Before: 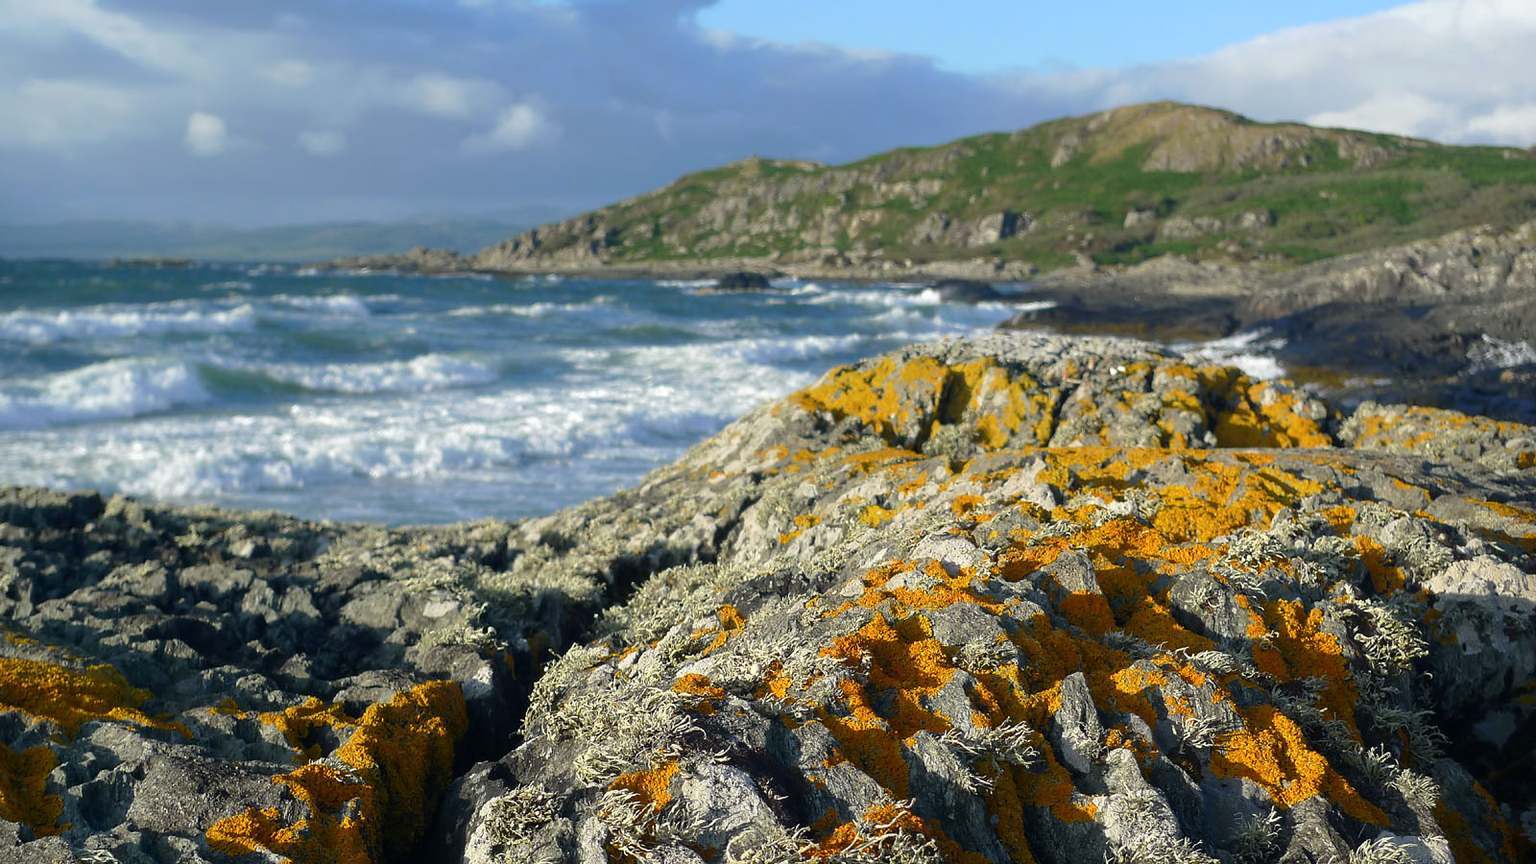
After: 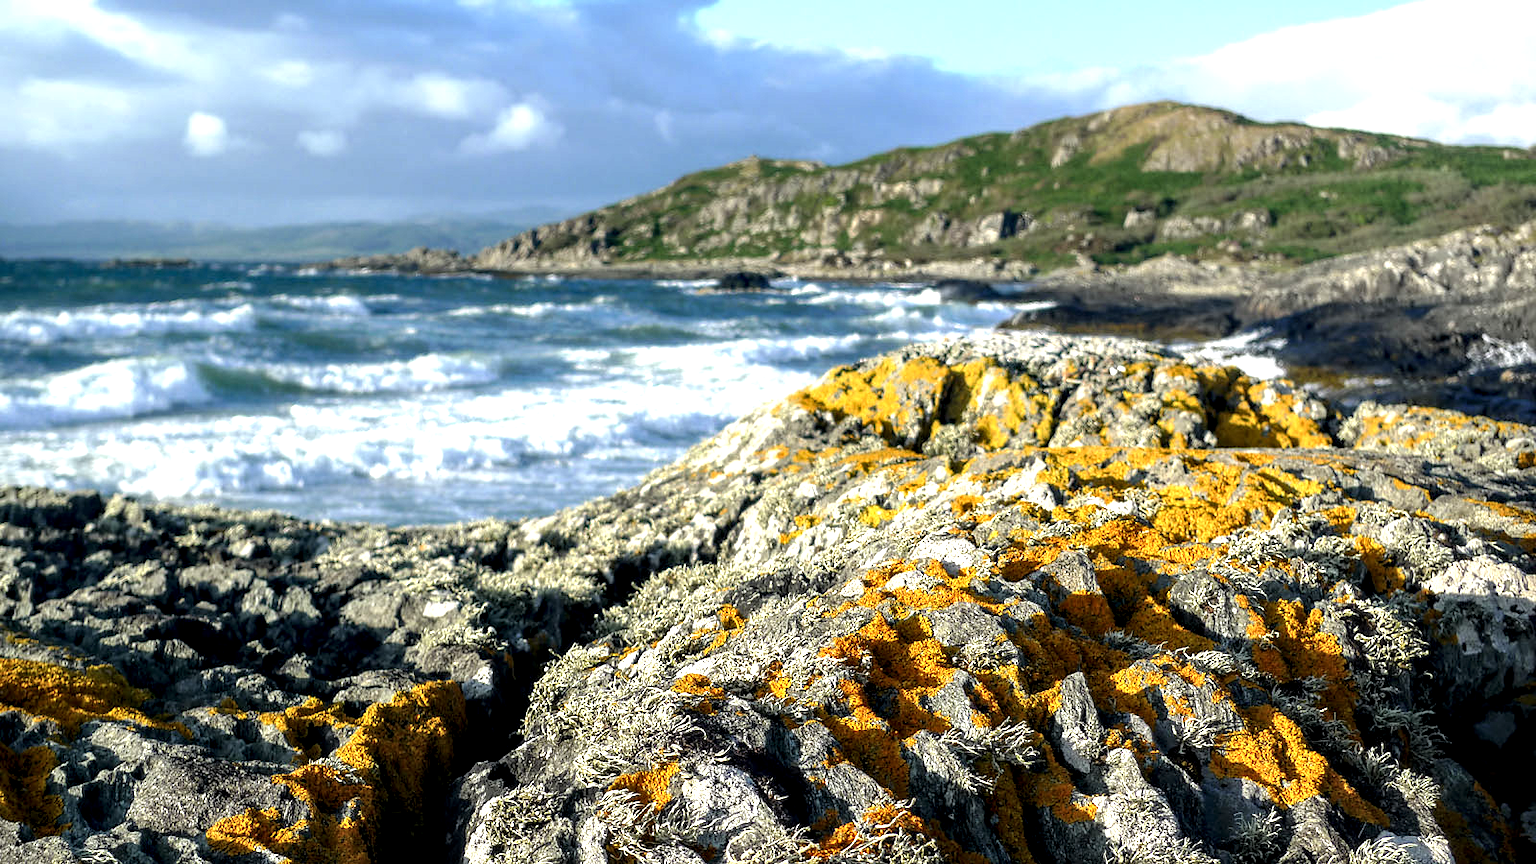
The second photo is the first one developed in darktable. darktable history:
local contrast: highlights 60%, shadows 63%, detail 160%
tone equalizer: -8 EV -0.777 EV, -7 EV -0.729 EV, -6 EV -0.572 EV, -5 EV -0.405 EV, -3 EV 0.366 EV, -2 EV 0.6 EV, -1 EV 0.696 EV, +0 EV 0.756 EV
